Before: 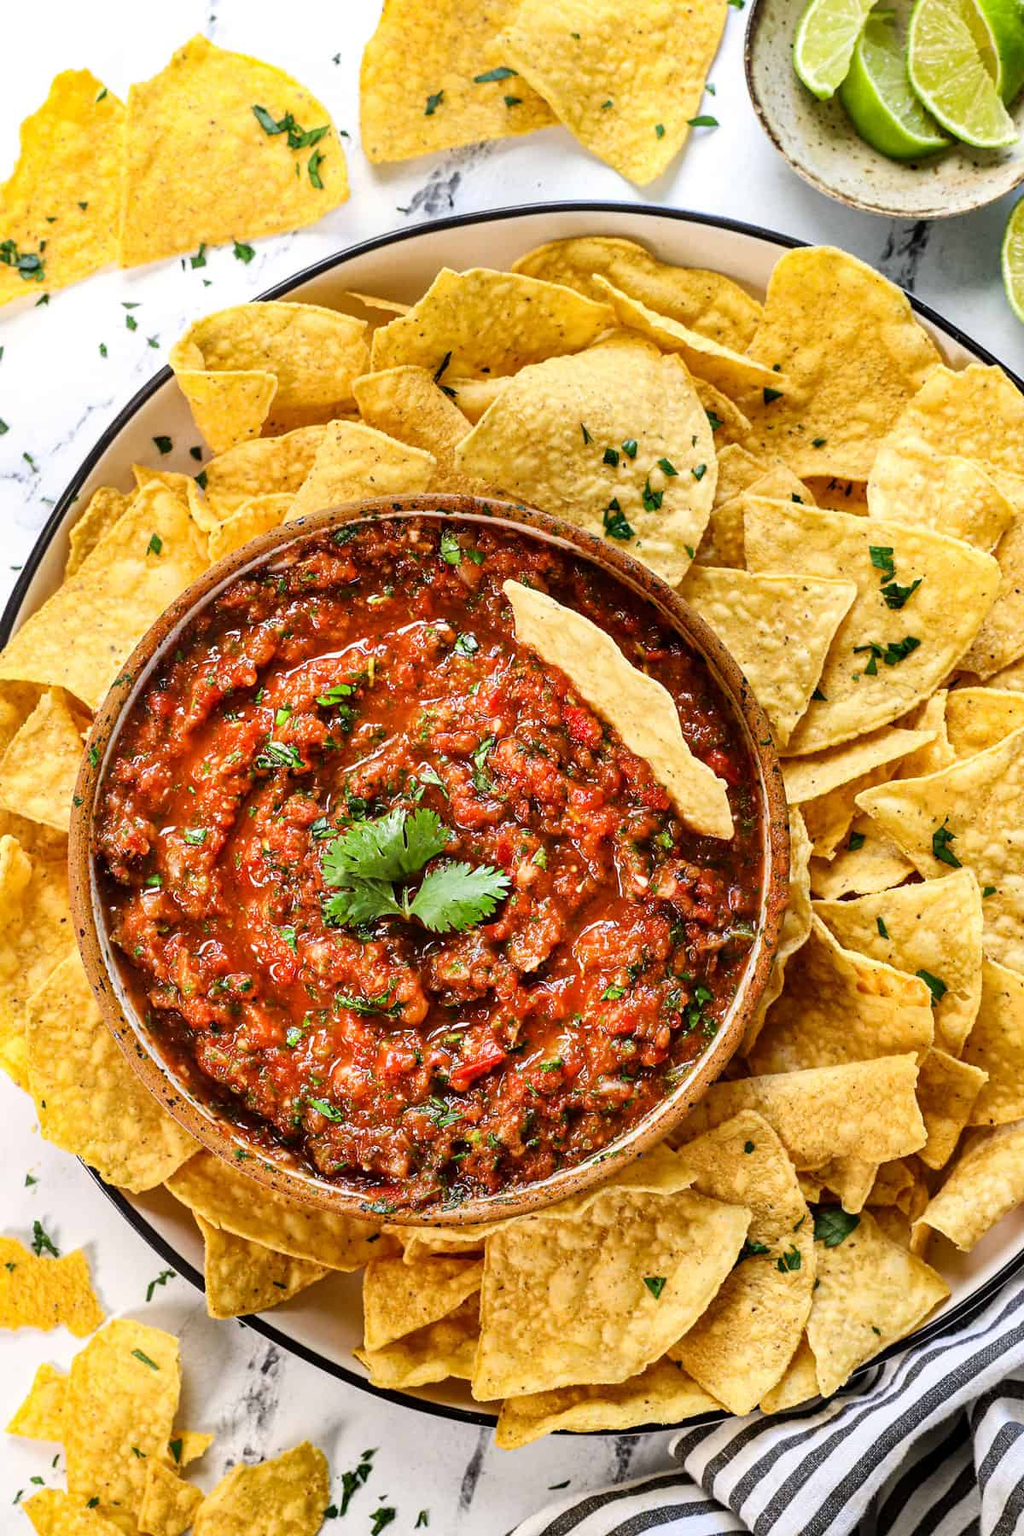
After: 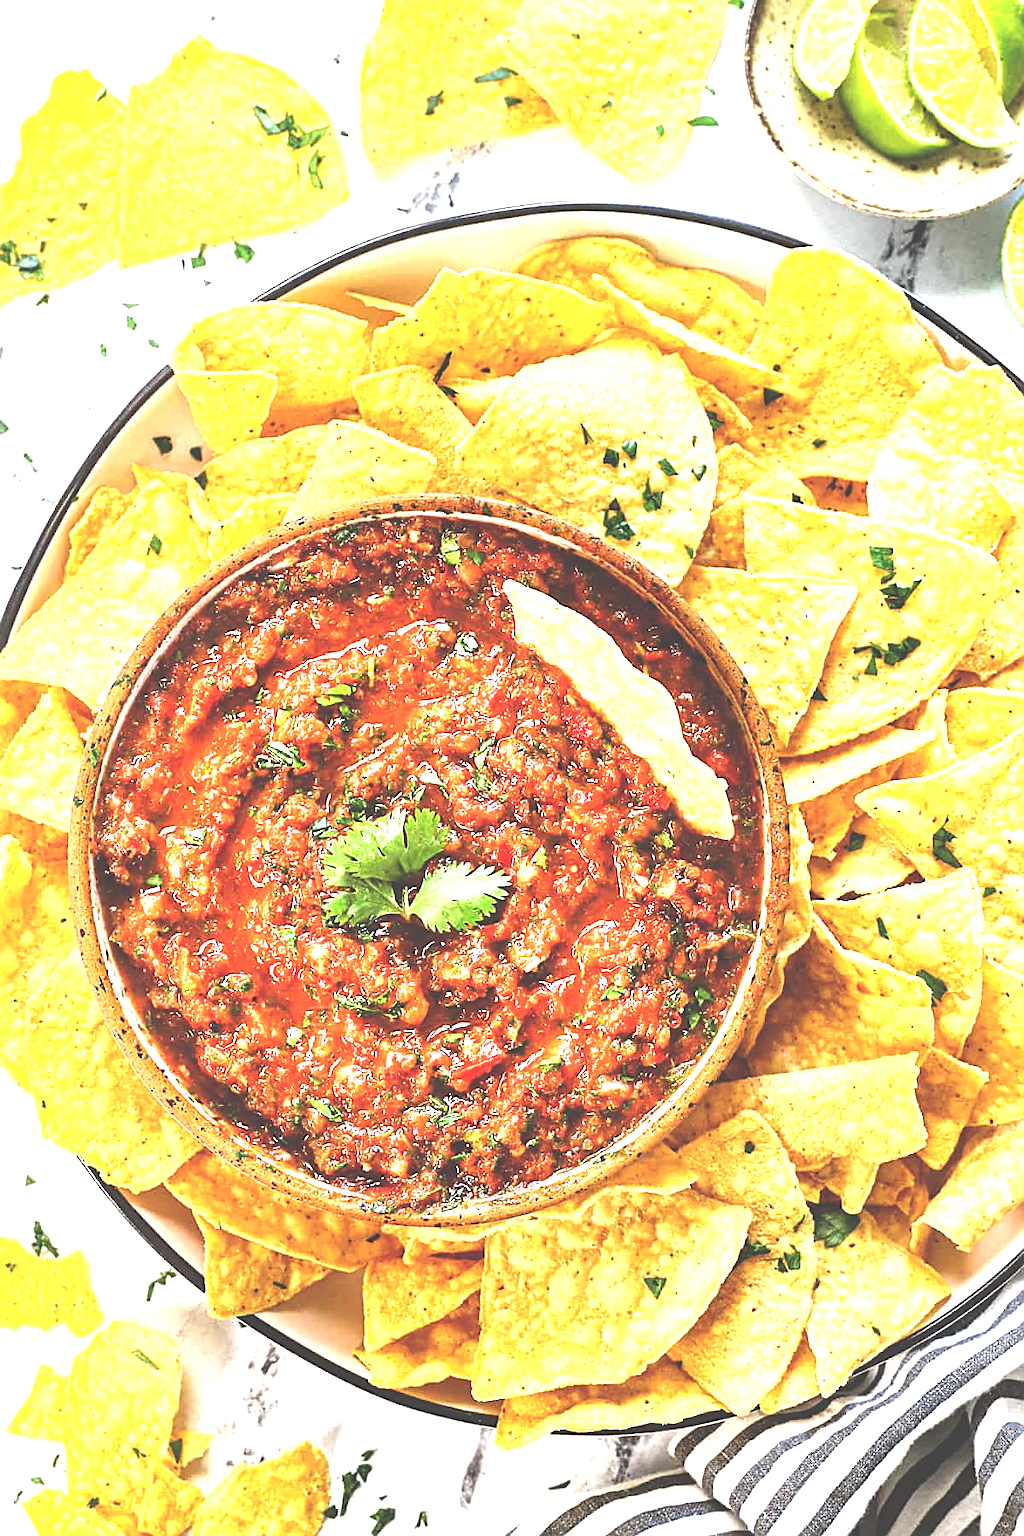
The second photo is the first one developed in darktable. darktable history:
sharpen: on, module defaults
exposure: black level correction -0.023, exposure 1.397 EV, compensate highlight preservation false
